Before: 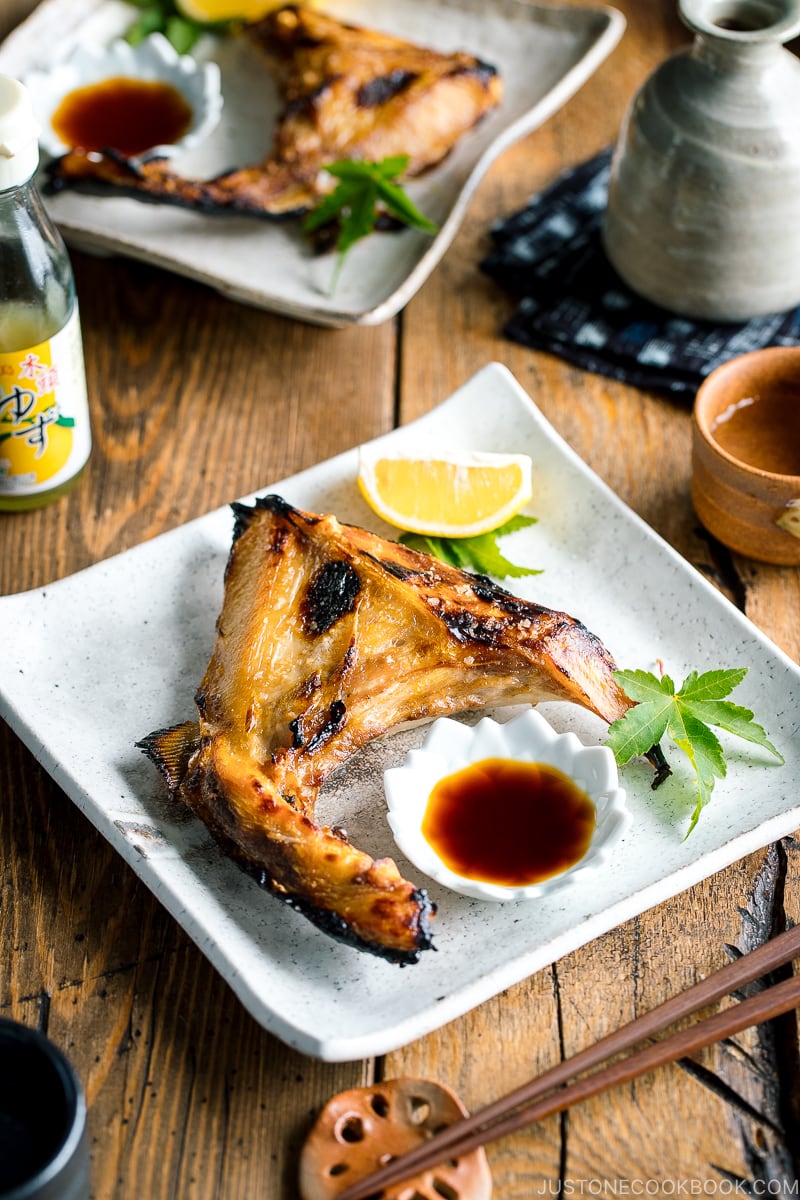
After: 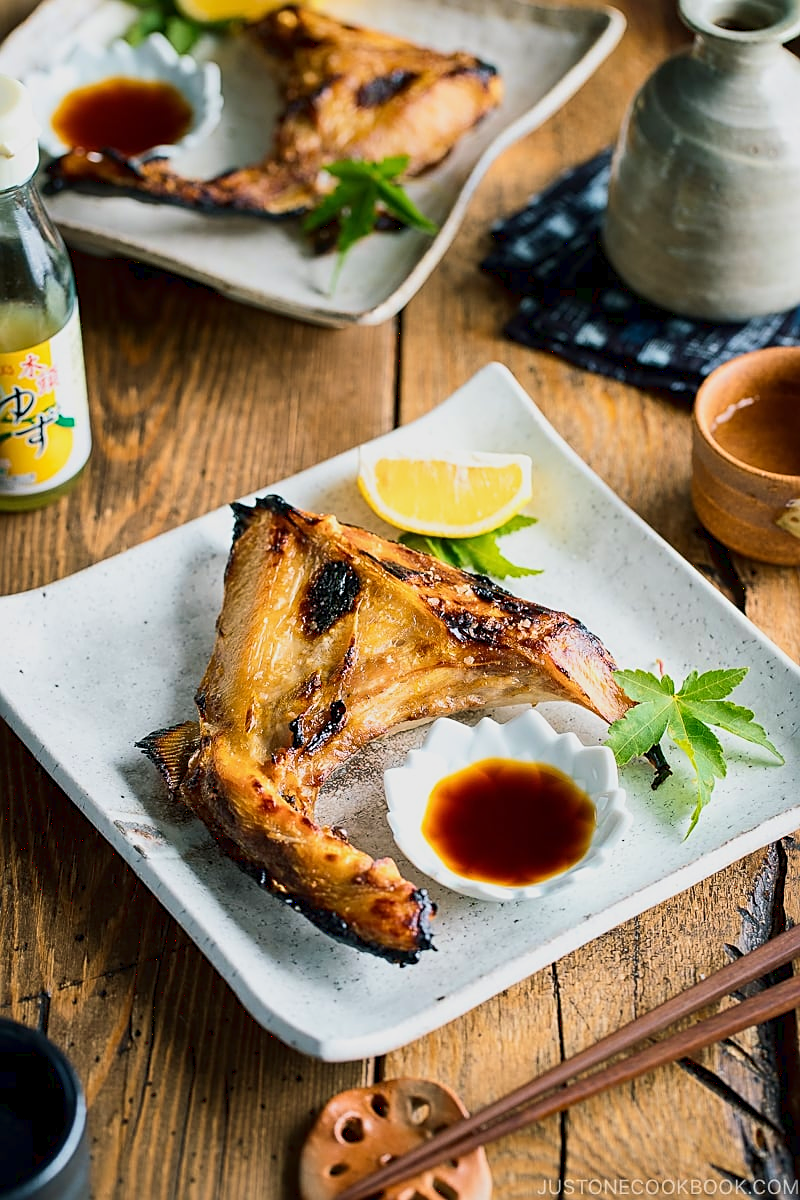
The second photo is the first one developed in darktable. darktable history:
velvia: on, module defaults
tone curve: curves: ch0 [(0, 0.014) (0.036, 0.047) (0.15, 0.156) (0.27, 0.258) (0.511, 0.506) (0.761, 0.741) (1, 0.919)]; ch1 [(0, 0) (0.179, 0.173) (0.322, 0.32) (0.429, 0.431) (0.502, 0.5) (0.519, 0.522) (0.562, 0.575) (0.631, 0.65) (0.72, 0.692) (1, 1)]; ch2 [(0, 0) (0.29, 0.295) (0.404, 0.436) (0.497, 0.498) (0.533, 0.556) (0.599, 0.607) (0.696, 0.707) (1, 1)]
sharpen: on, module defaults
